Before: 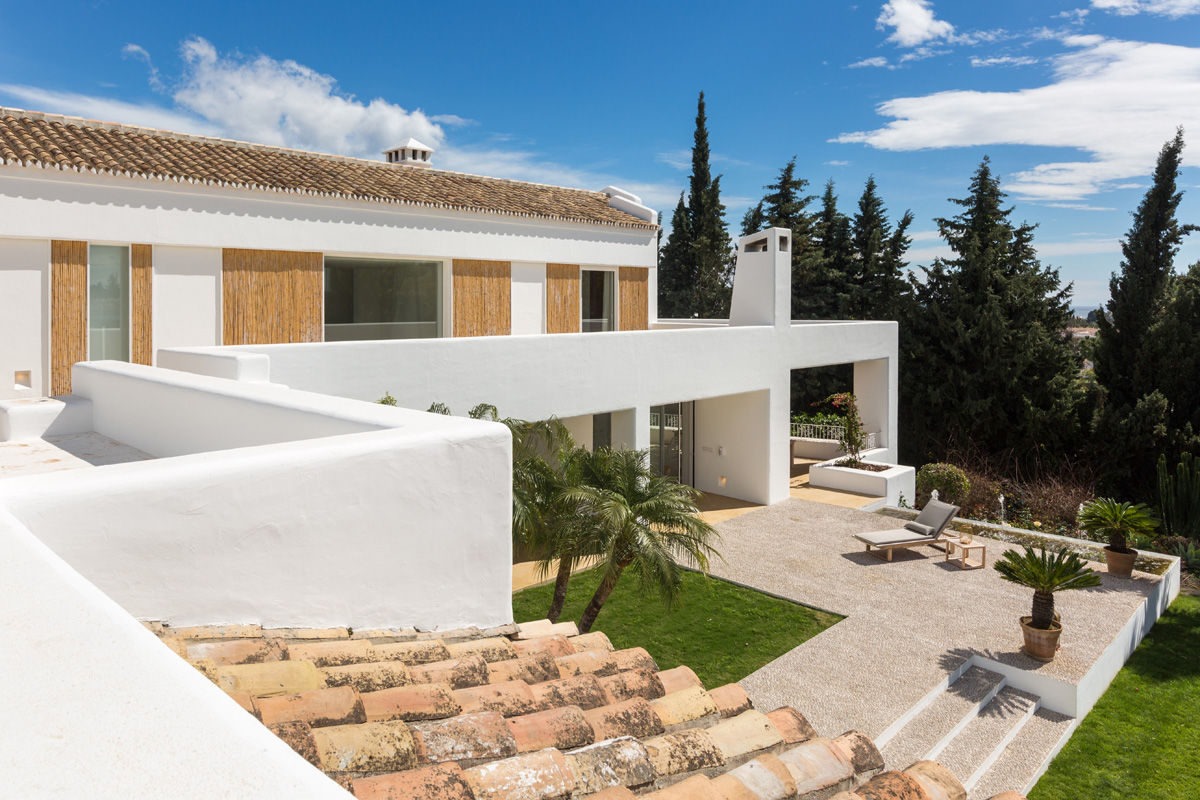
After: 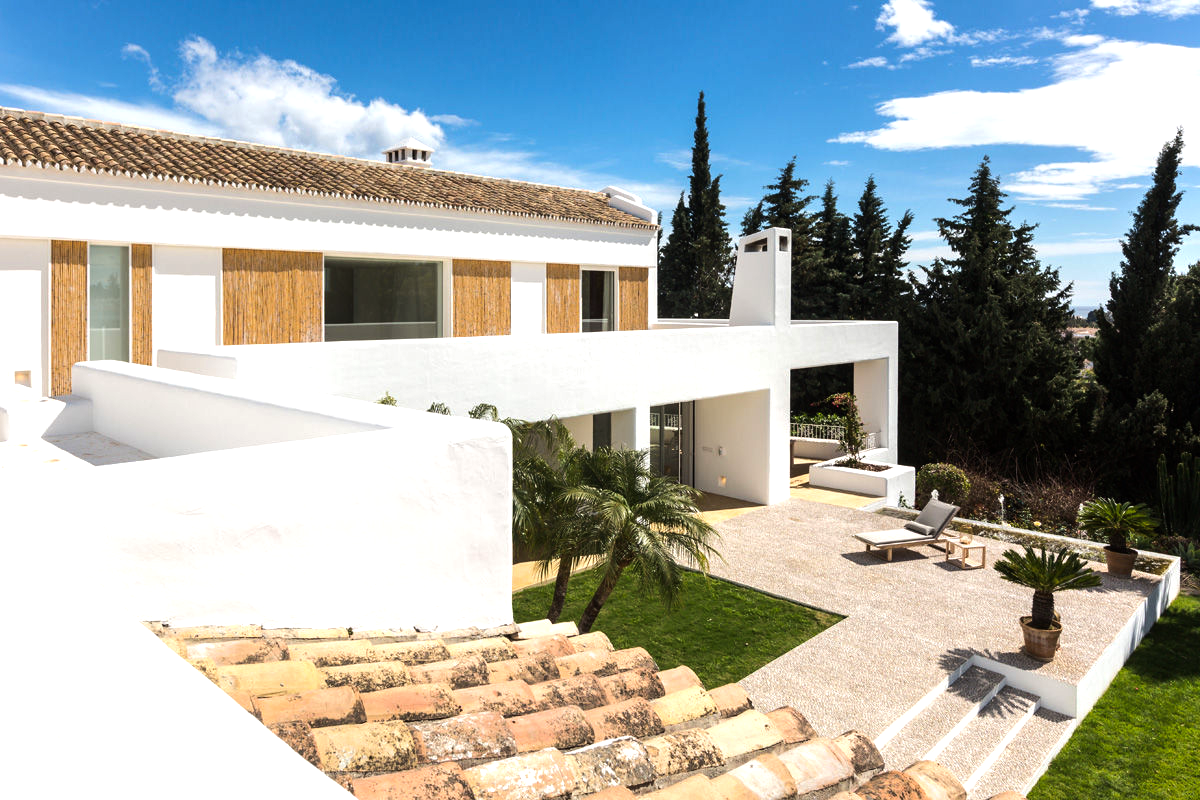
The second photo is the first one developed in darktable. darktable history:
color balance rgb: perceptual saturation grading › global saturation 3.383%, perceptual brilliance grading › highlights 17.645%, perceptual brilliance grading › mid-tones 32.611%, perceptual brilliance grading › shadows -31.52%
